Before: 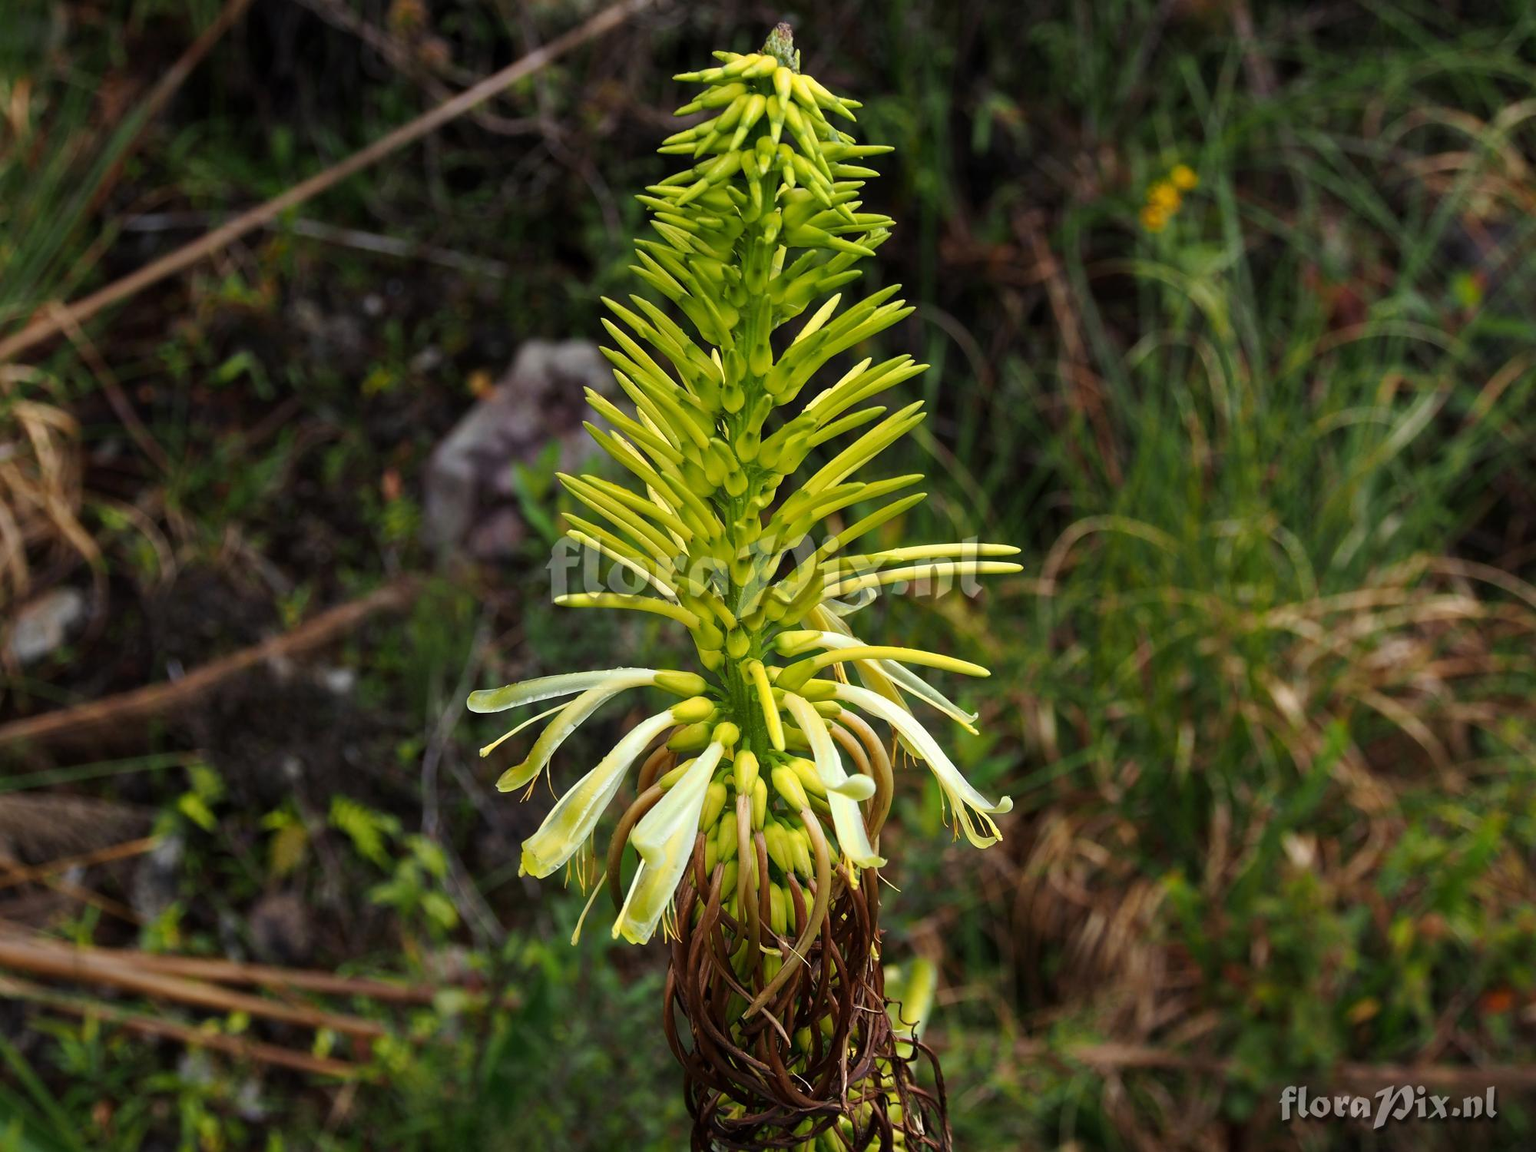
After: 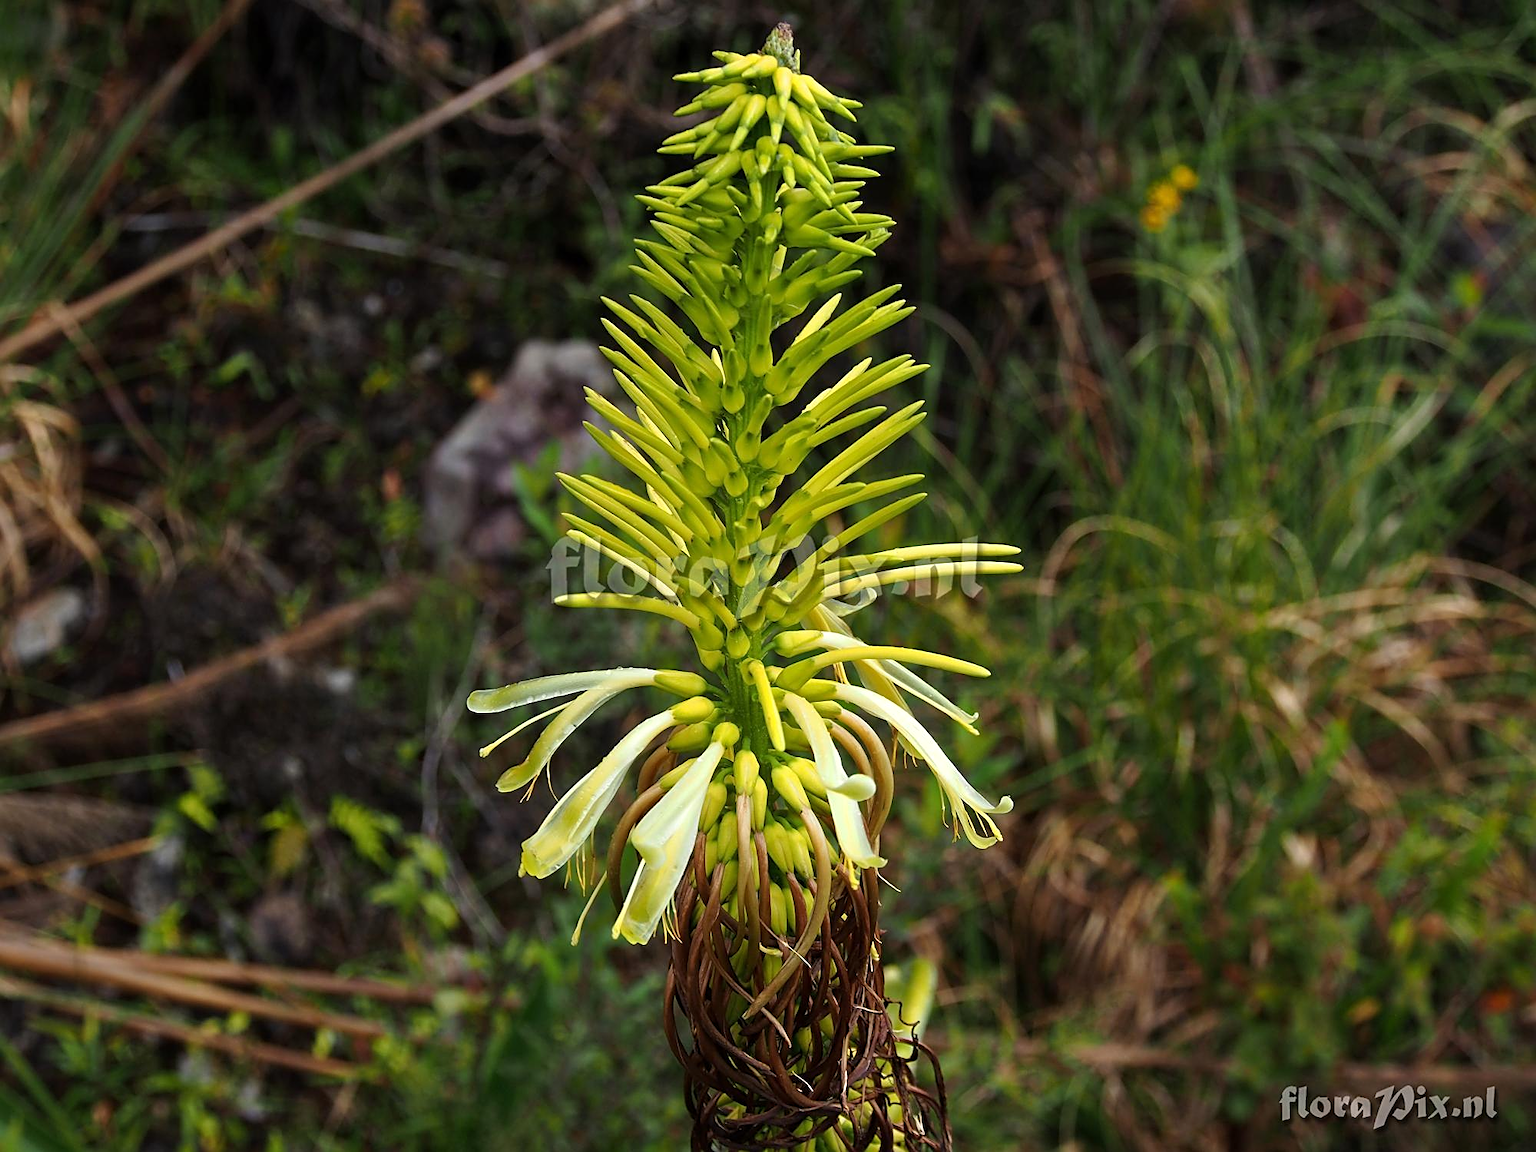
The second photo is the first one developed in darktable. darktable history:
levels: levels [0, 0.492, 0.984]
sharpen: on, module defaults
